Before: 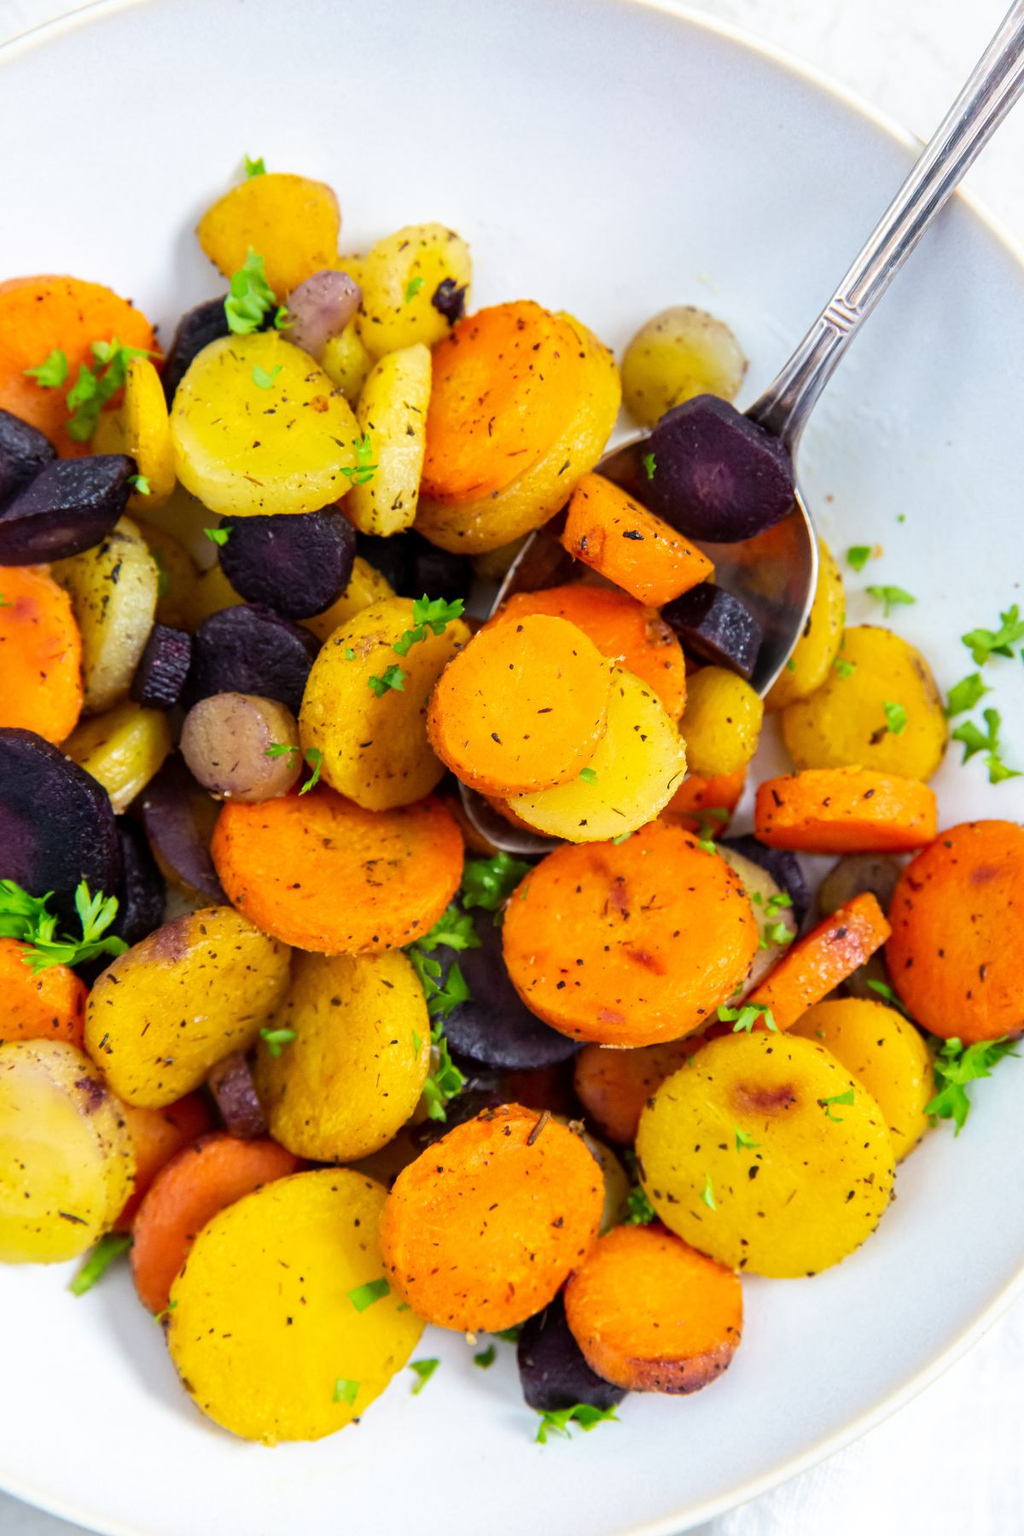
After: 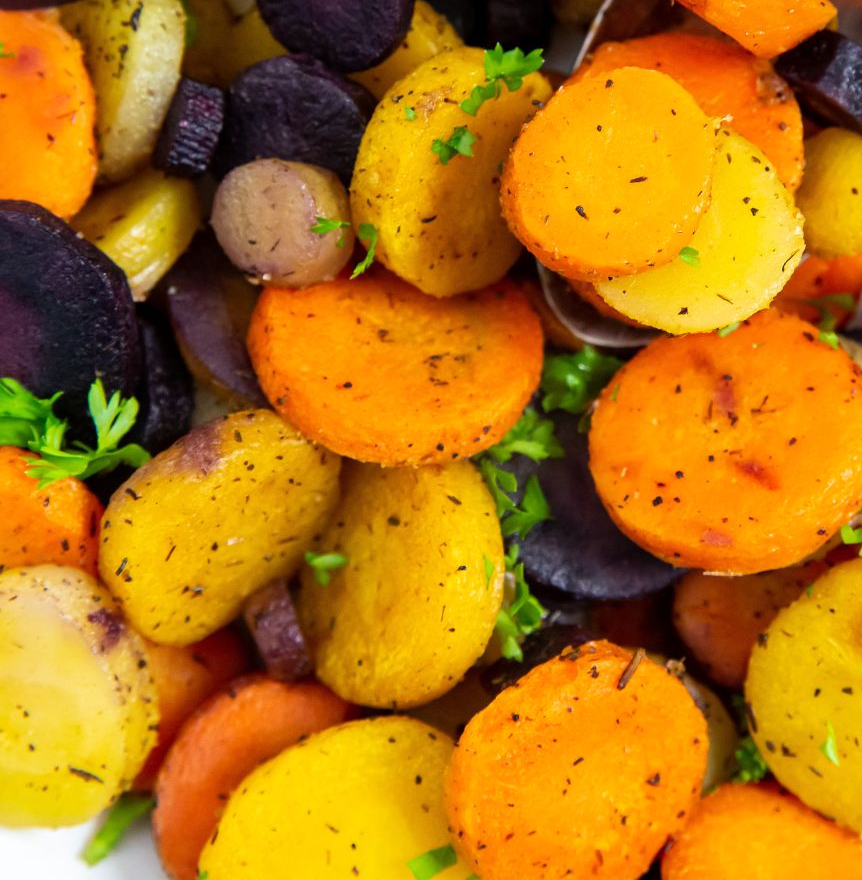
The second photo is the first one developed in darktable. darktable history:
crop: top 36.298%, right 28.126%, bottom 14.779%
tone equalizer: on, module defaults
